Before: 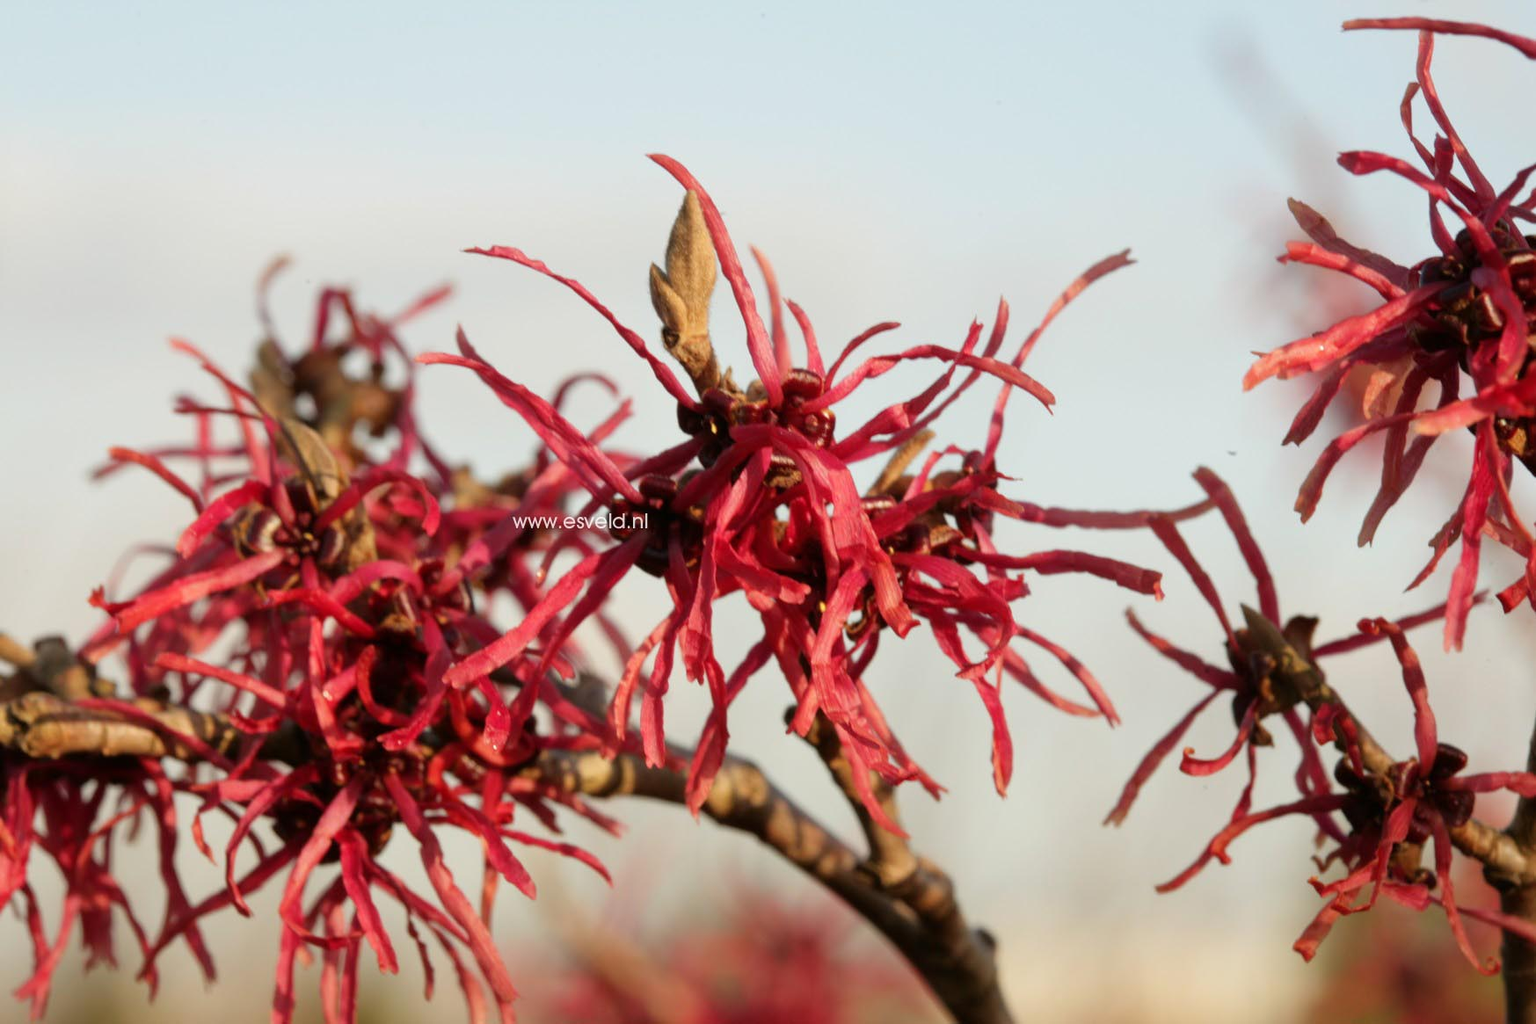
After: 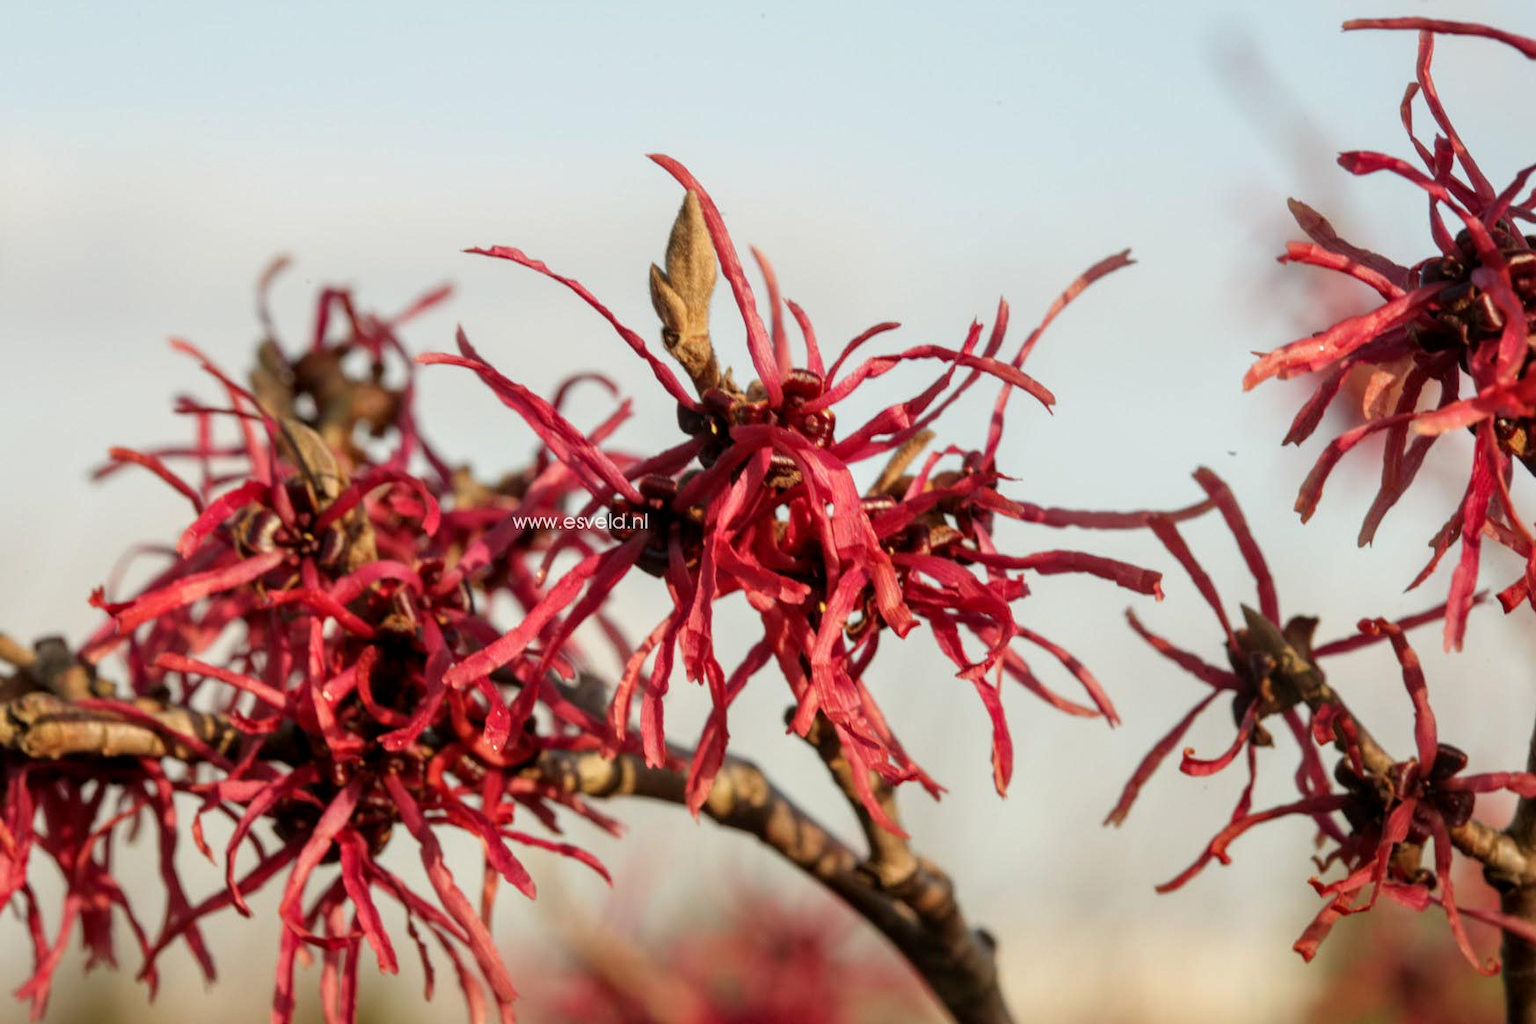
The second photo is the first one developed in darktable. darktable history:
local contrast: on, module defaults
rotate and perspective: automatic cropping original format, crop left 0, crop top 0
